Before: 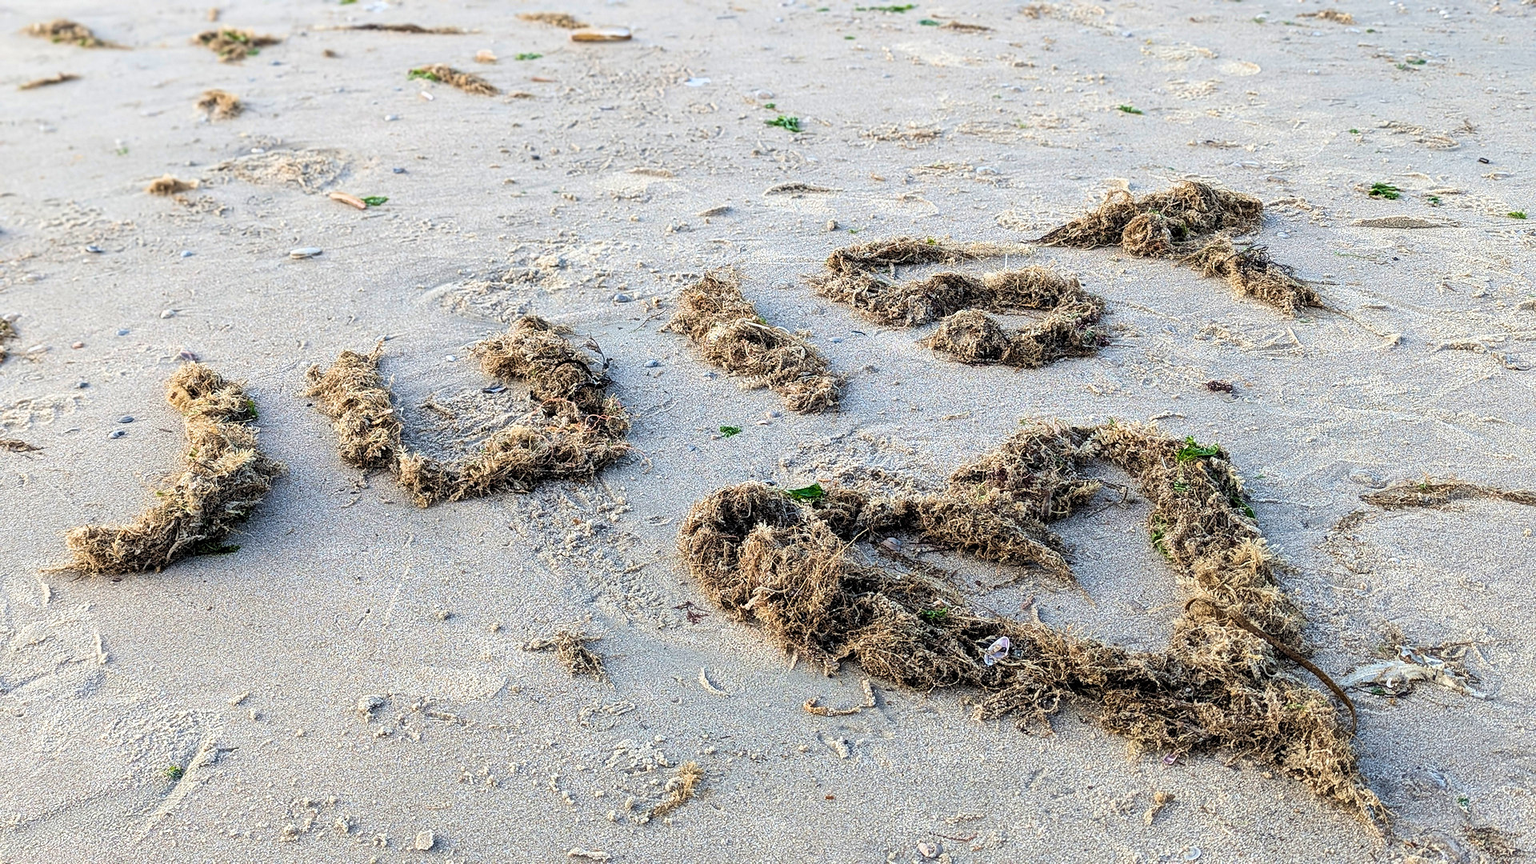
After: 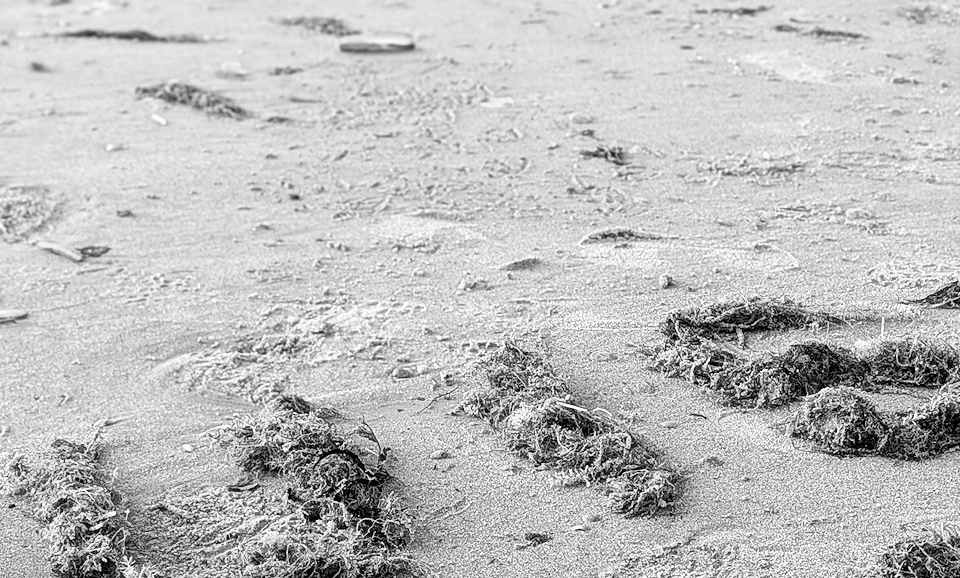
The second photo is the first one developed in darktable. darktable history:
crop: left 19.556%, right 30.401%, bottom 46.458%
monochrome: on, module defaults
